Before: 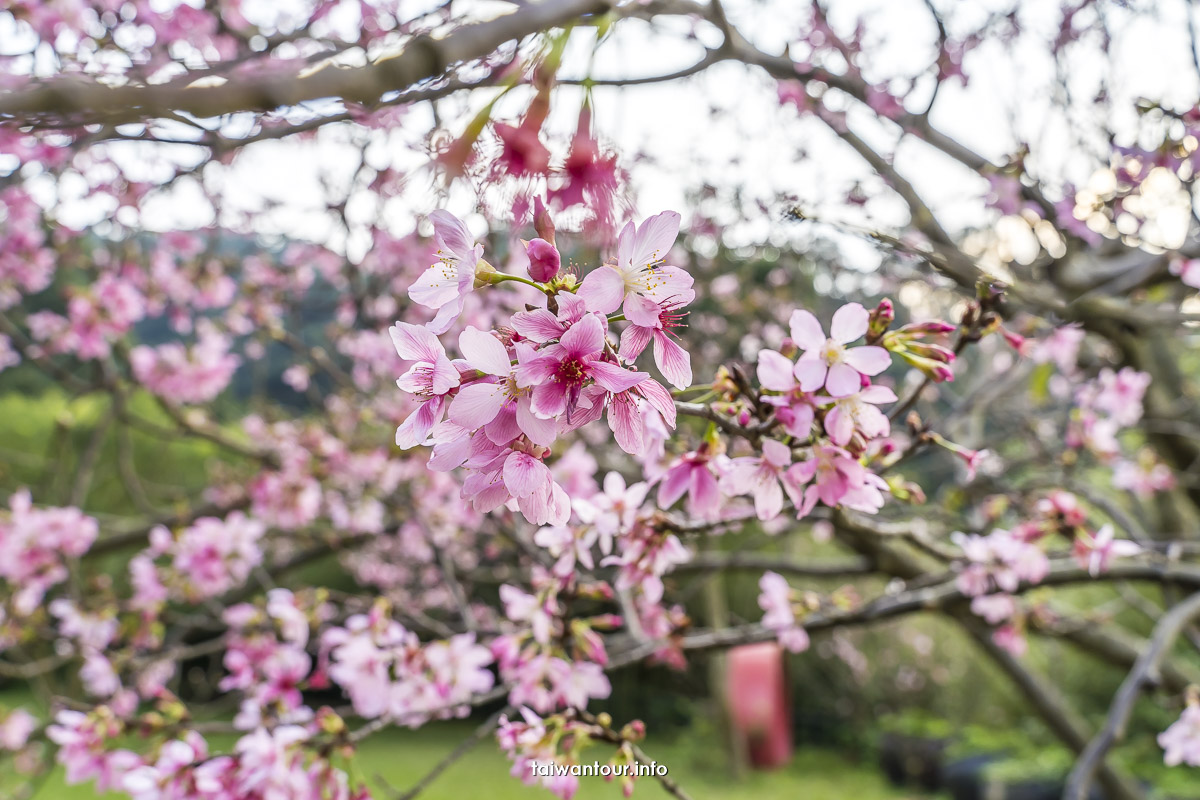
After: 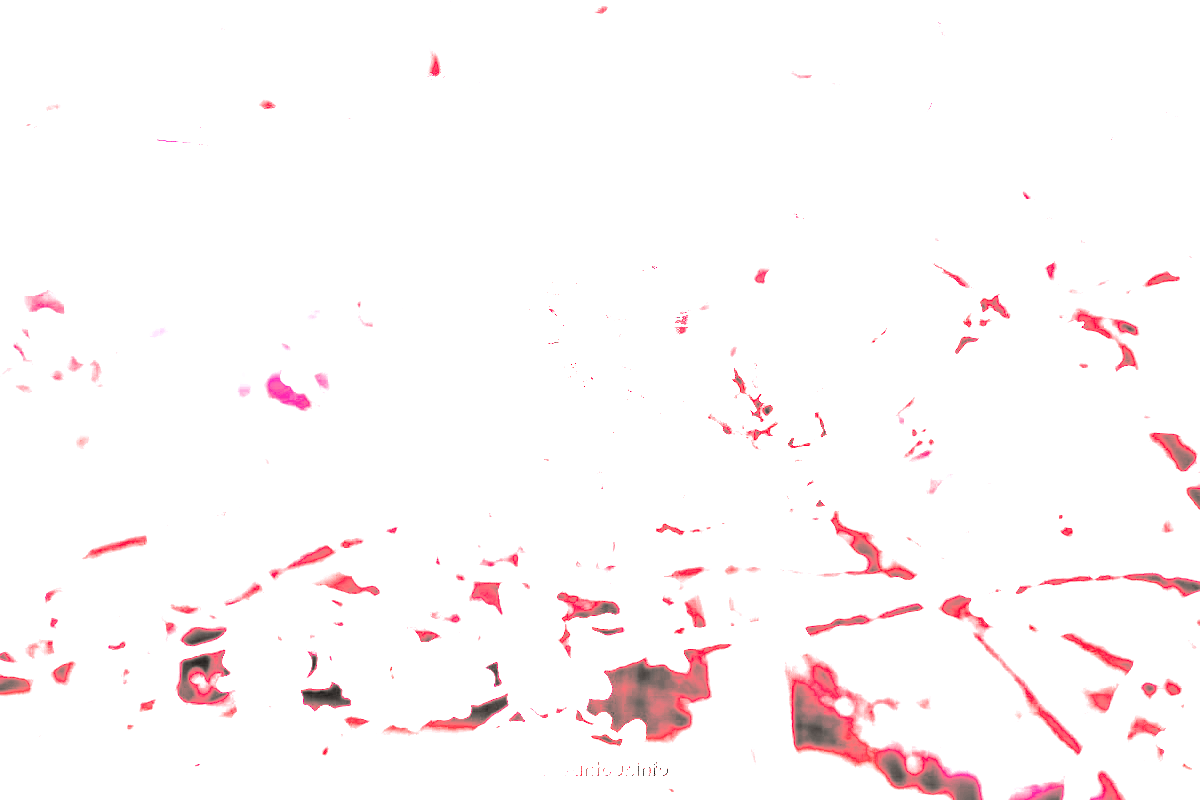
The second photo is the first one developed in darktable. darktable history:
white balance: red 4.26, blue 1.802
color correction: highlights a* -11.71, highlights b* -15.58
split-toning: shadows › hue 26°, shadows › saturation 0.09, highlights › hue 40°, highlights › saturation 0.18, balance -63, compress 0%
contrast brightness saturation: contrast 0.09, saturation 0.28
exposure: black level correction 0, exposure 0.5 EV, compensate highlight preservation false
